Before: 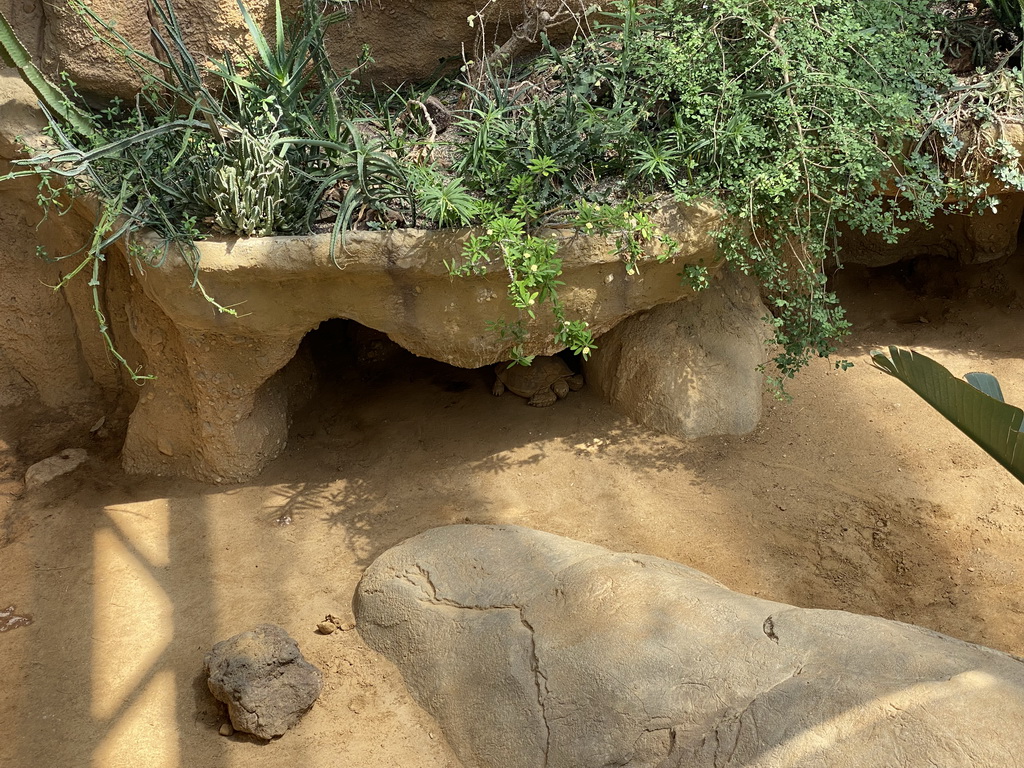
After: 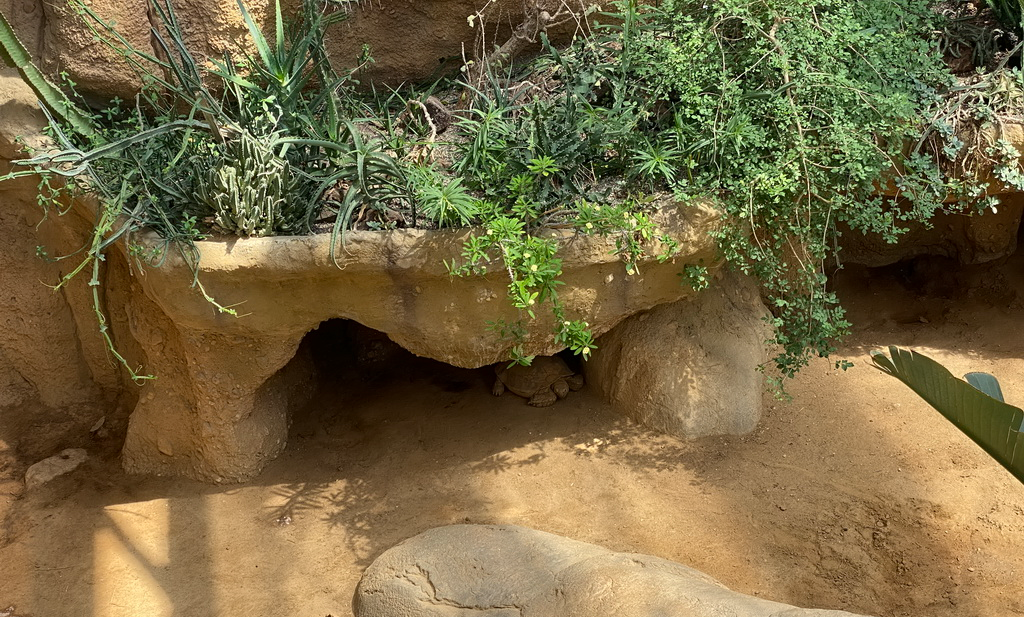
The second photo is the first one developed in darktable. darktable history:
contrast equalizer: octaves 7, y [[0.5 ×6], [0.5 ×6], [0.5 ×6], [0 ×6], [0, 0, 0, 0.581, 0.011, 0]]
crop: bottom 19.573%
